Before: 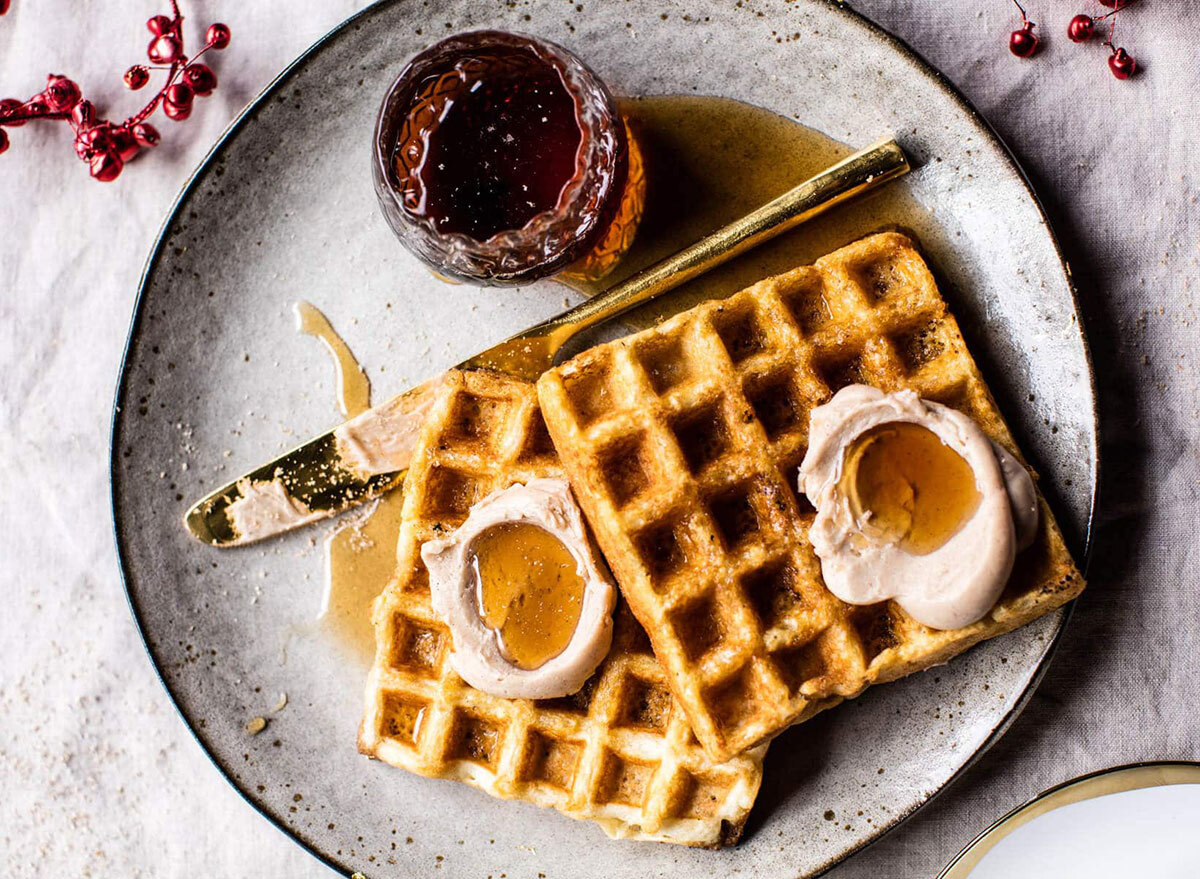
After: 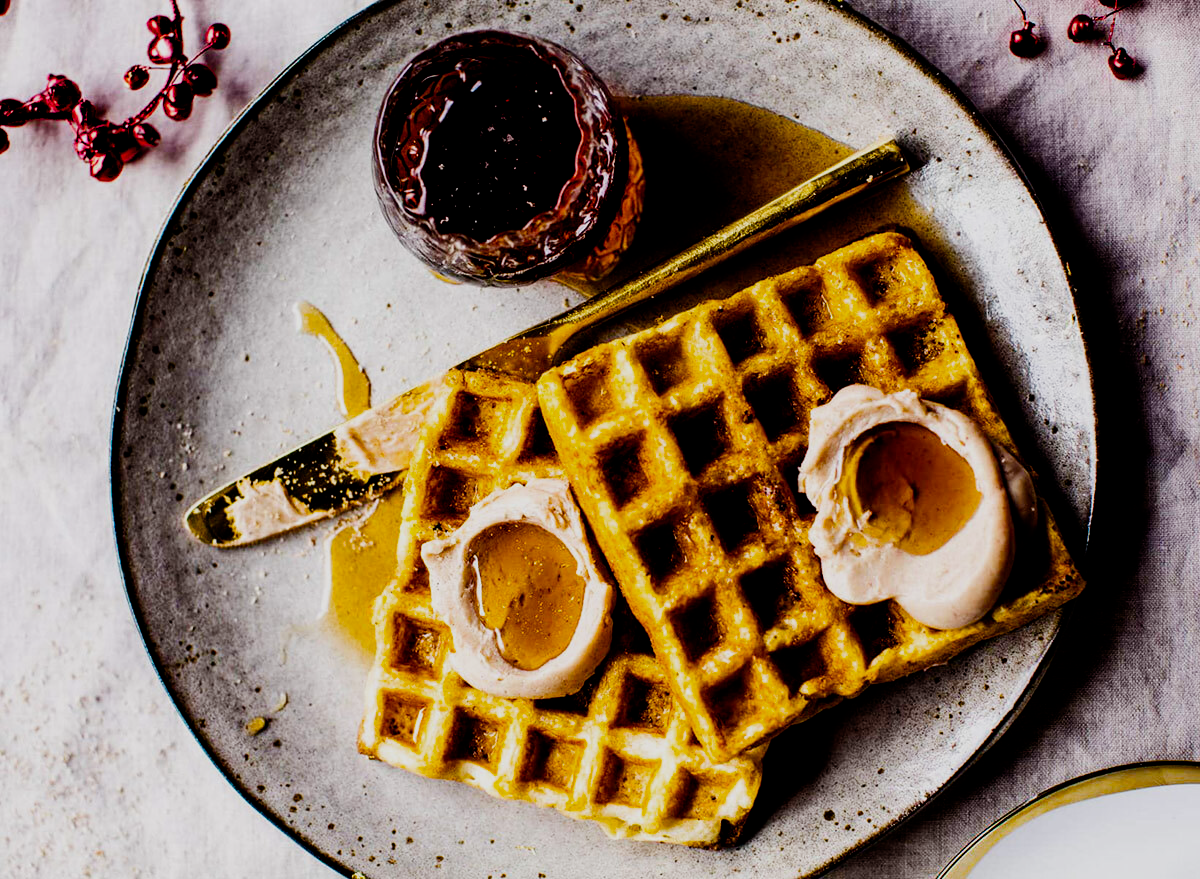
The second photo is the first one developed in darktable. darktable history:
filmic rgb: middle gray luminance 29%, black relative exposure -10.3 EV, white relative exposure 5.5 EV, threshold 6 EV, target black luminance 0%, hardness 3.95, latitude 2.04%, contrast 1.132, highlights saturation mix 5%, shadows ↔ highlights balance 15.11%, add noise in highlights 0, preserve chrominance no, color science v3 (2019), use custom middle-gray values true, iterations of high-quality reconstruction 0, contrast in highlights soft, enable highlight reconstruction true
color balance rgb: linear chroma grading › global chroma 9%, perceptual saturation grading › global saturation 36%, perceptual saturation grading › shadows 35%, perceptual brilliance grading › global brilliance 15%, perceptual brilliance grading › shadows -35%, global vibrance 15%
